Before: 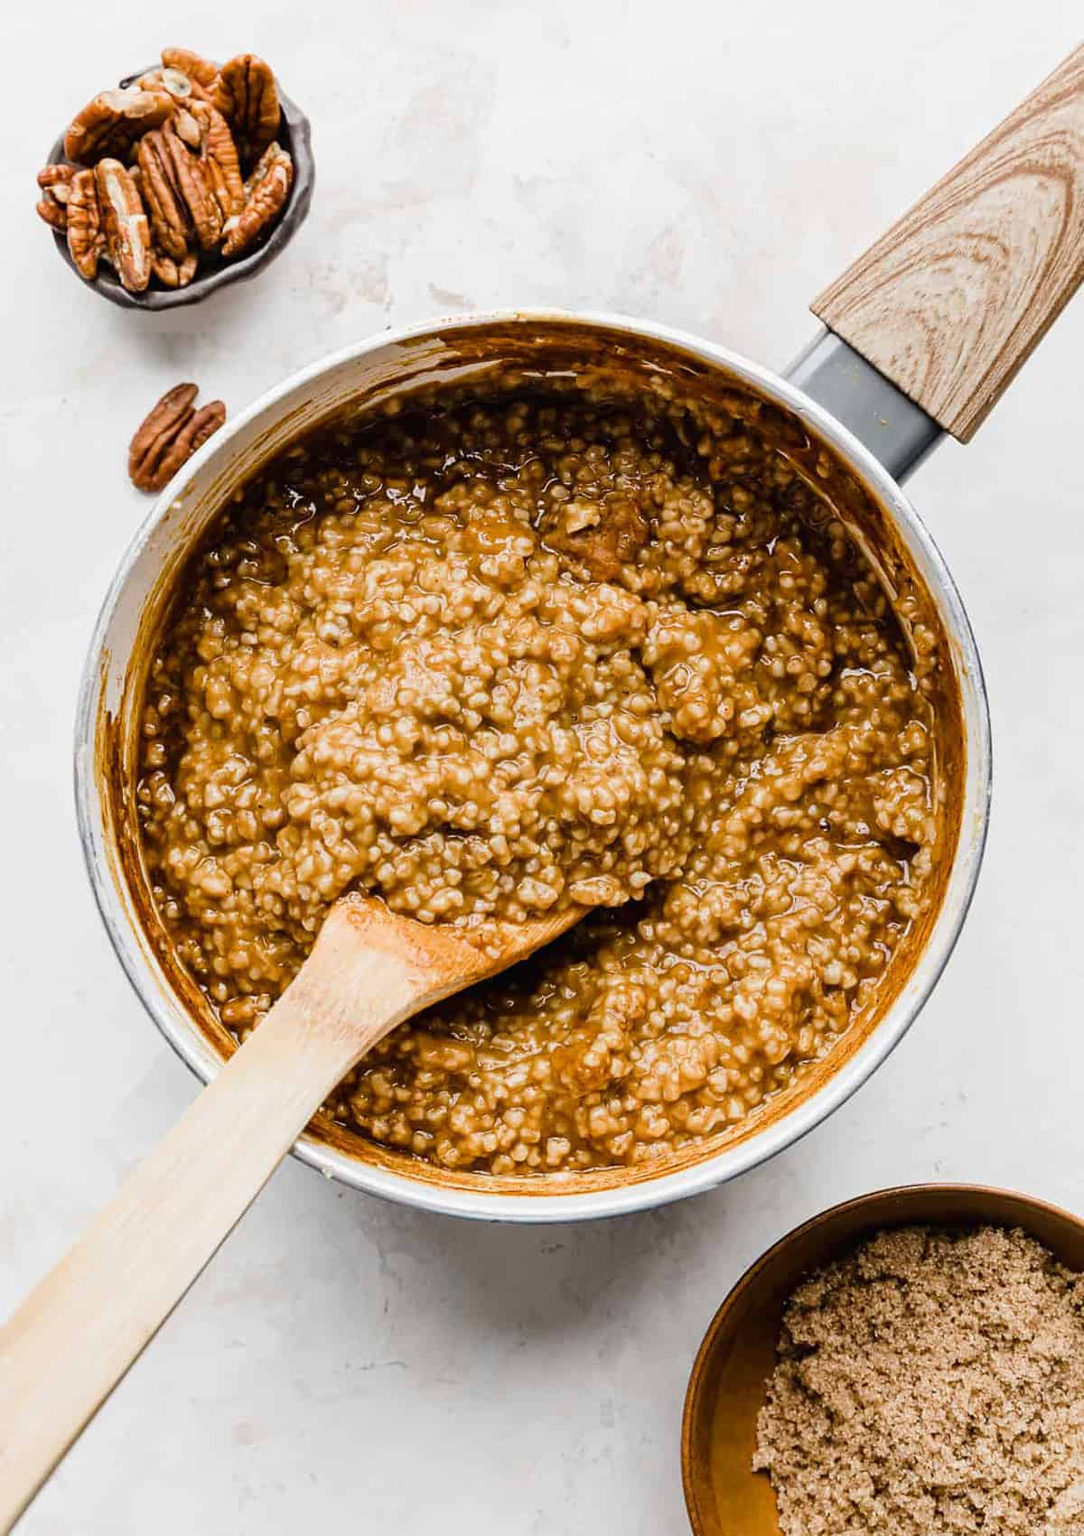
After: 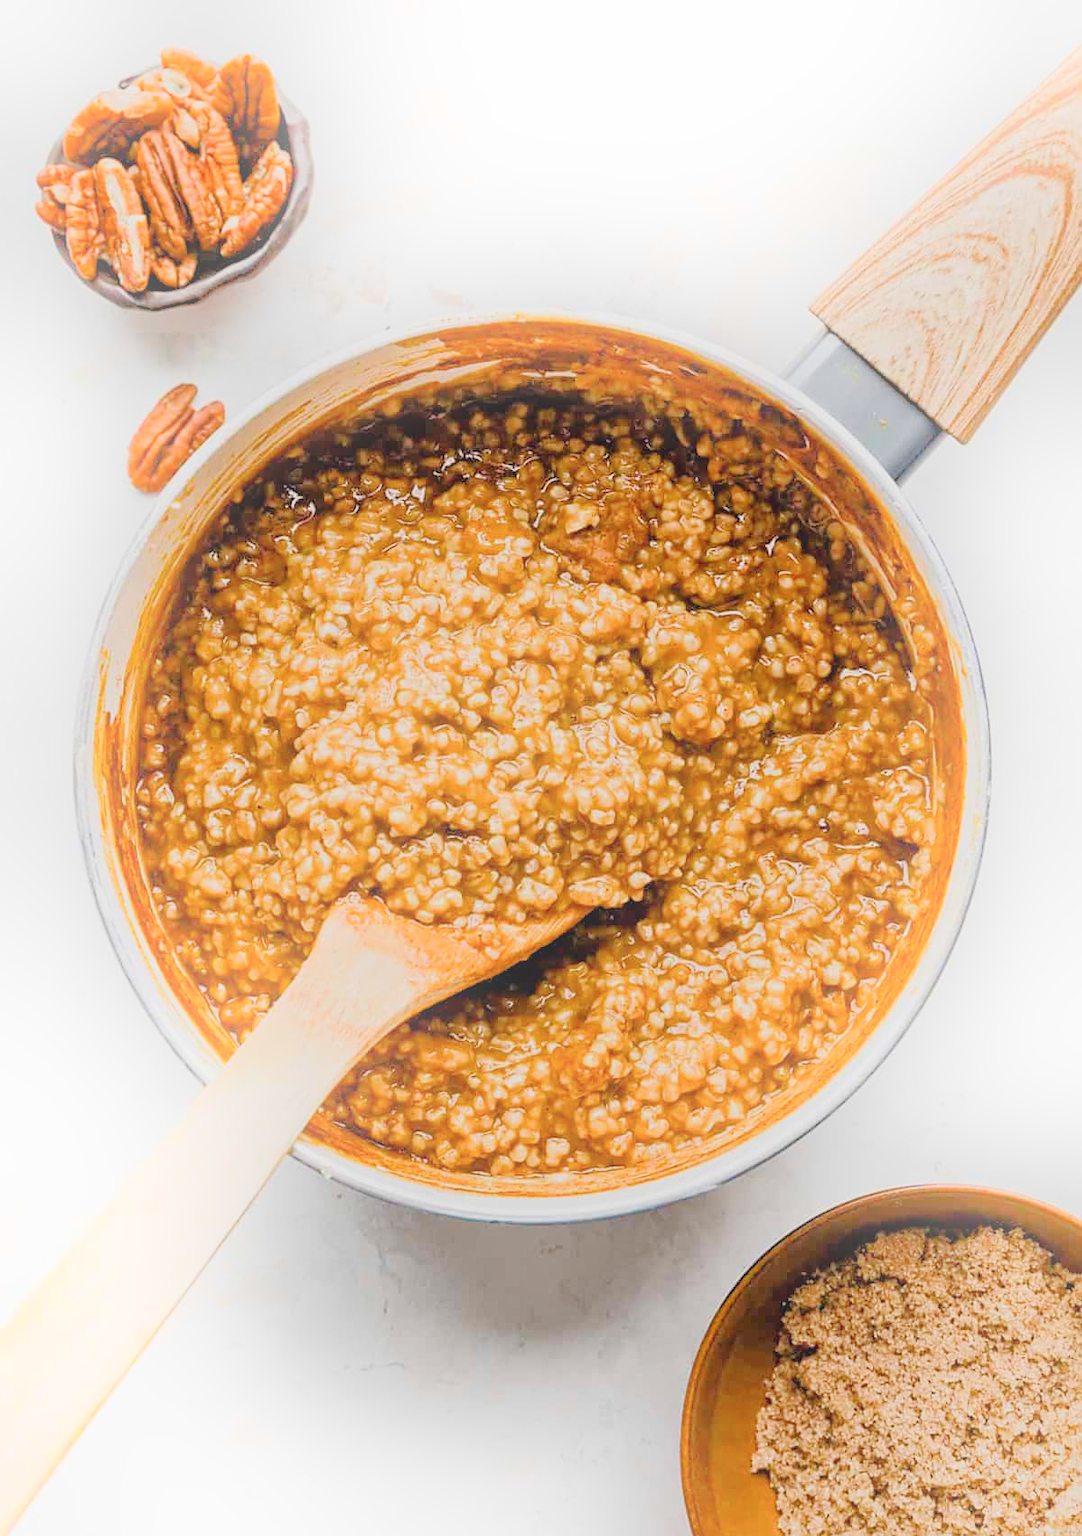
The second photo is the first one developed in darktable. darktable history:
bloom: on, module defaults
sharpen: amount 0.2
filmic rgb: black relative exposure -7.65 EV, white relative exposure 4.56 EV, hardness 3.61
tone equalizer: -8 EV 2 EV, -7 EV 2 EV, -6 EV 2 EV, -5 EV 2 EV, -4 EV 2 EV, -3 EV 1.5 EV, -2 EV 1 EV, -1 EV 0.5 EV
haze removal: compatibility mode true, adaptive false
crop and rotate: left 0.126%
